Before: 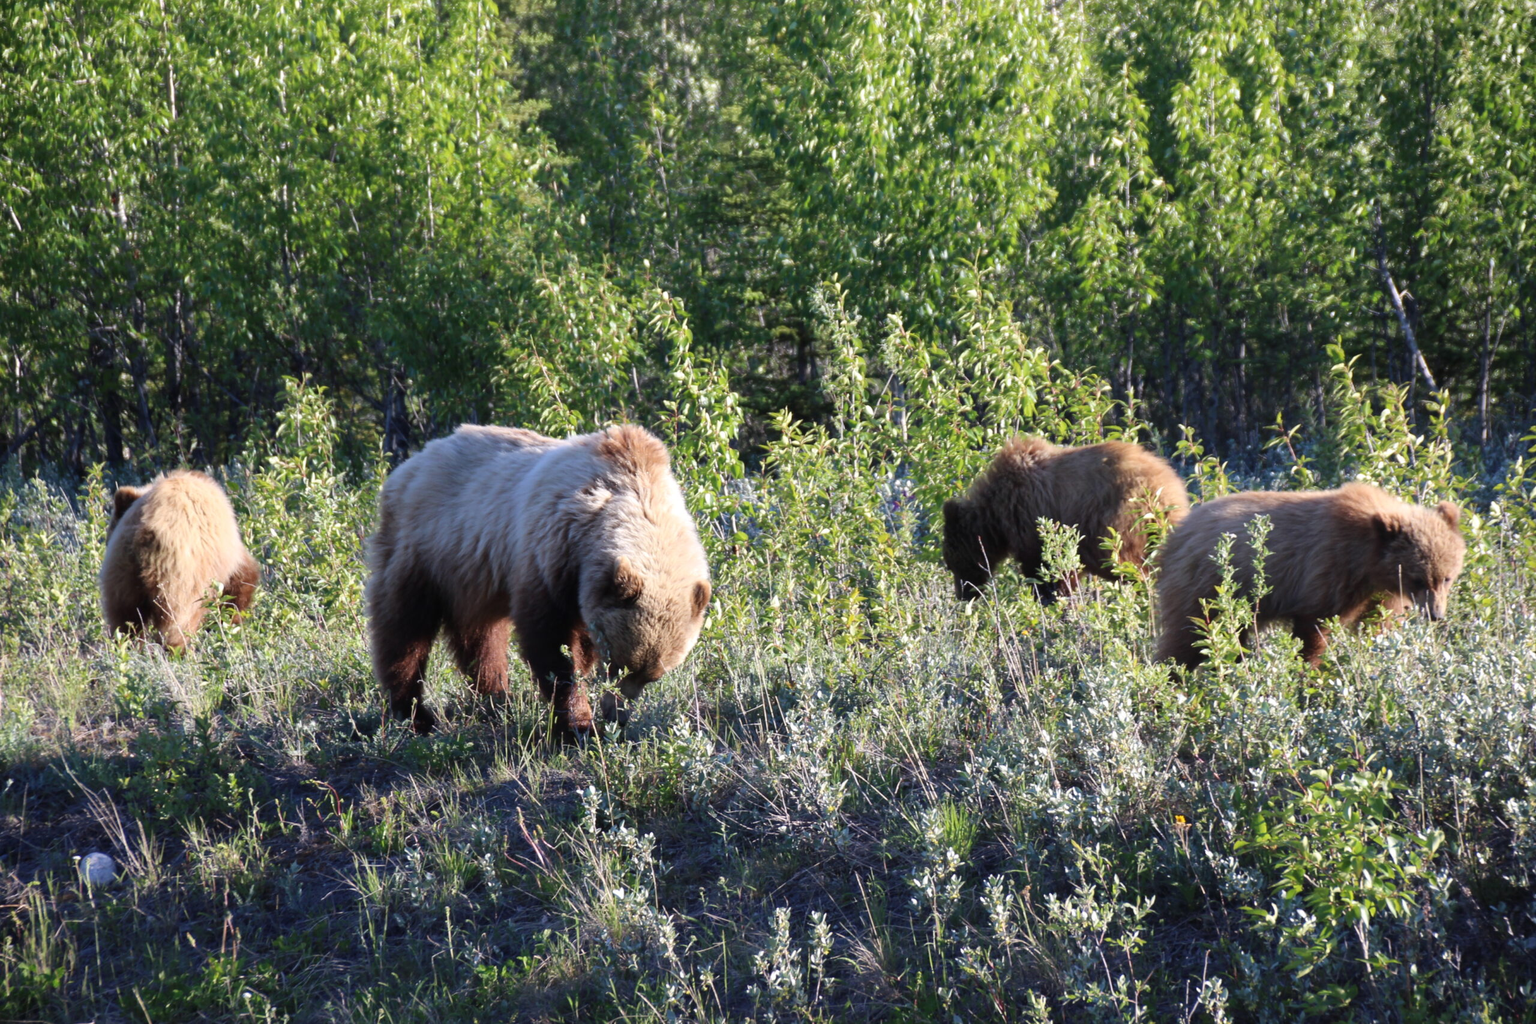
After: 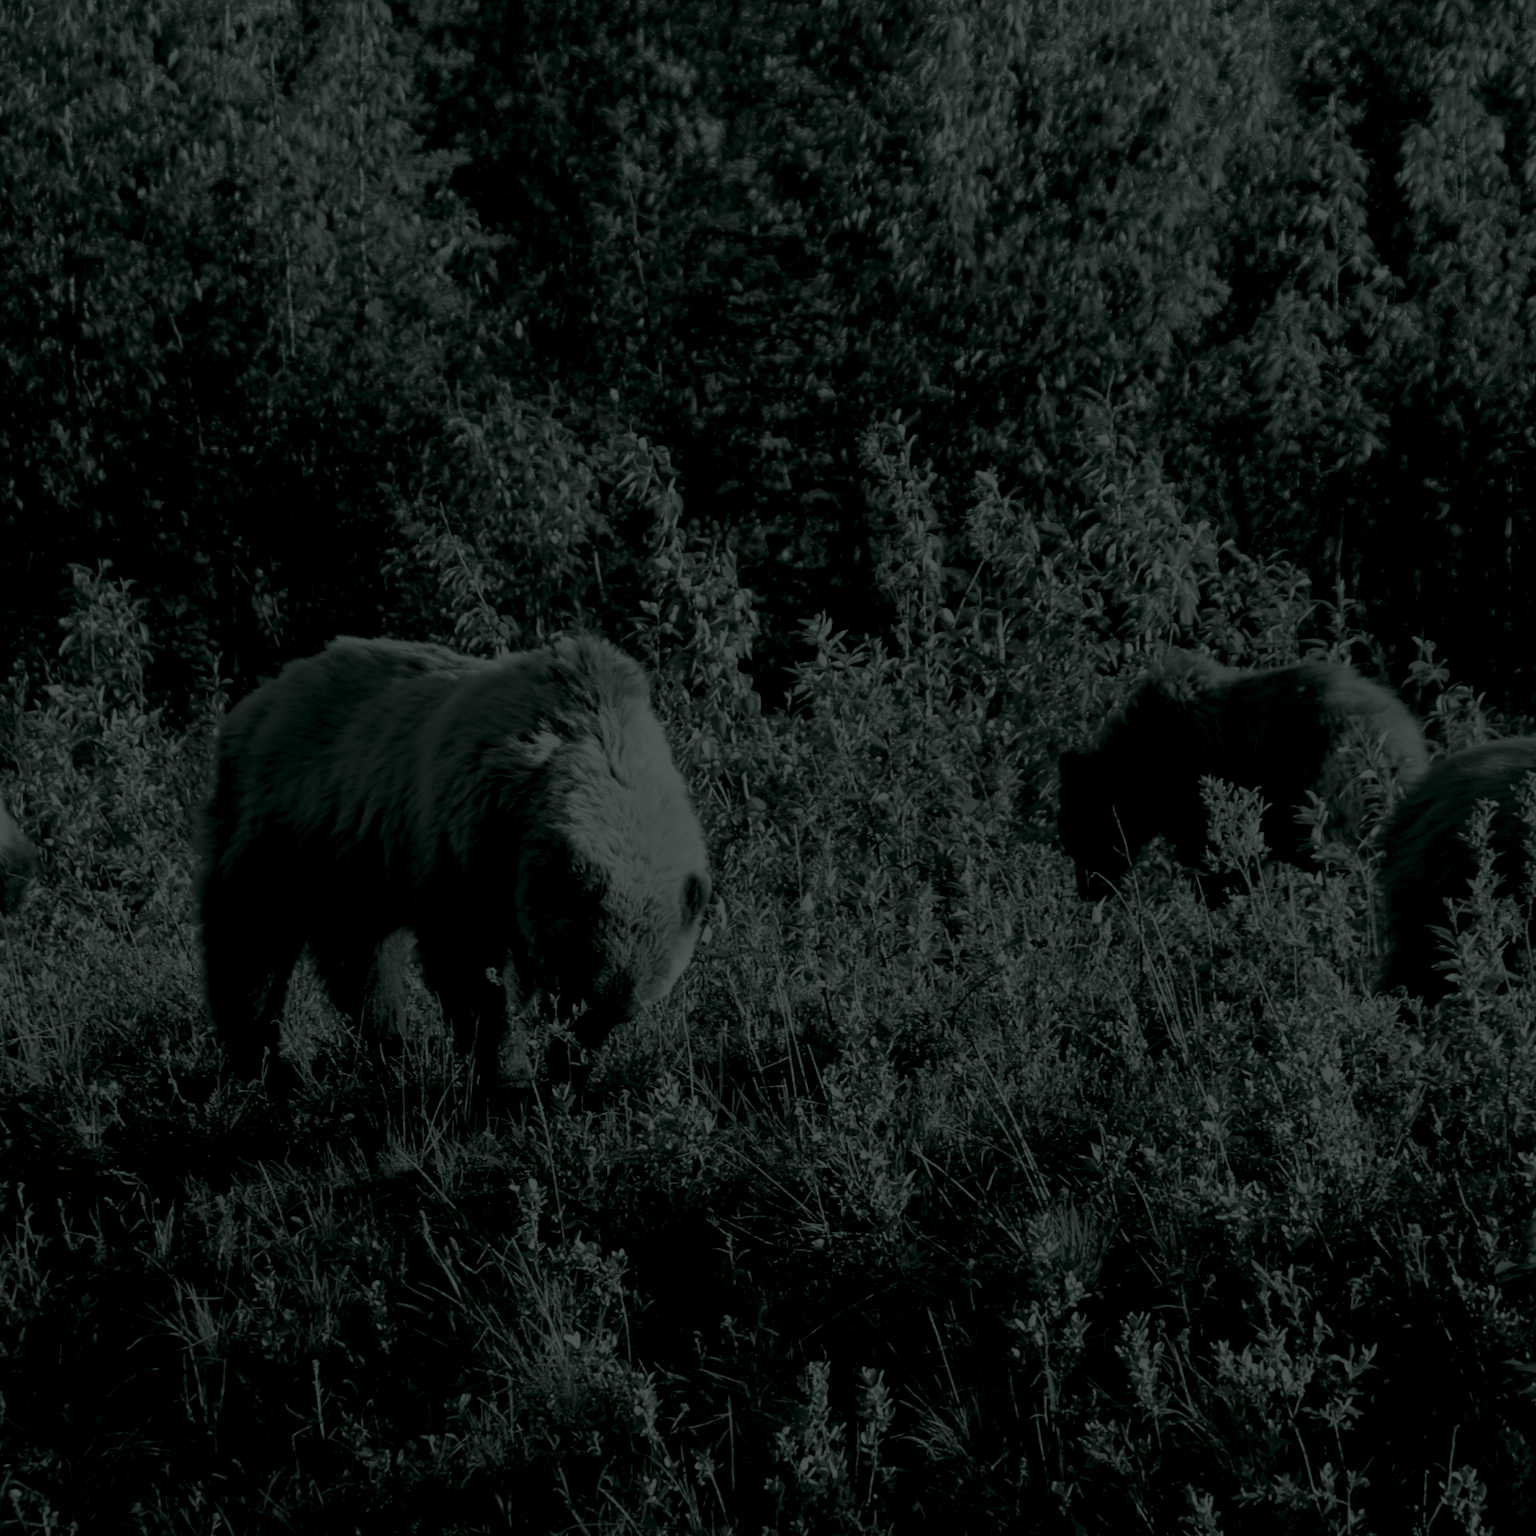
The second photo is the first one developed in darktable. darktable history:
tone equalizer: -8 EV 0.25 EV, -7 EV 0.417 EV, -6 EV 0.417 EV, -5 EV 0.25 EV, -3 EV -0.25 EV, -2 EV -0.417 EV, -1 EV -0.417 EV, +0 EV -0.25 EV, edges refinement/feathering 500, mask exposure compensation -1.57 EV, preserve details guided filter
haze removal: compatibility mode true, adaptive false
crop and rotate: left 15.446%, right 17.836%
colorize: hue 90°, saturation 19%, lightness 1.59%, version 1
tone curve: curves: ch0 [(0, 0) (0.003, 0.012) (0.011, 0.015) (0.025, 0.02) (0.044, 0.032) (0.069, 0.044) (0.1, 0.063) (0.136, 0.085) (0.177, 0.121) (0.224, 0.159) (0.277, 0.207) (0.335, 0.261) (0.399, 0.328) (0.468, 0.41) (0.543, 0.506) (0.623, 0.609) (0.709, 0.719) (0.801, 0.82) (0.898, 0.907) (1, 1)], preserve colors none
